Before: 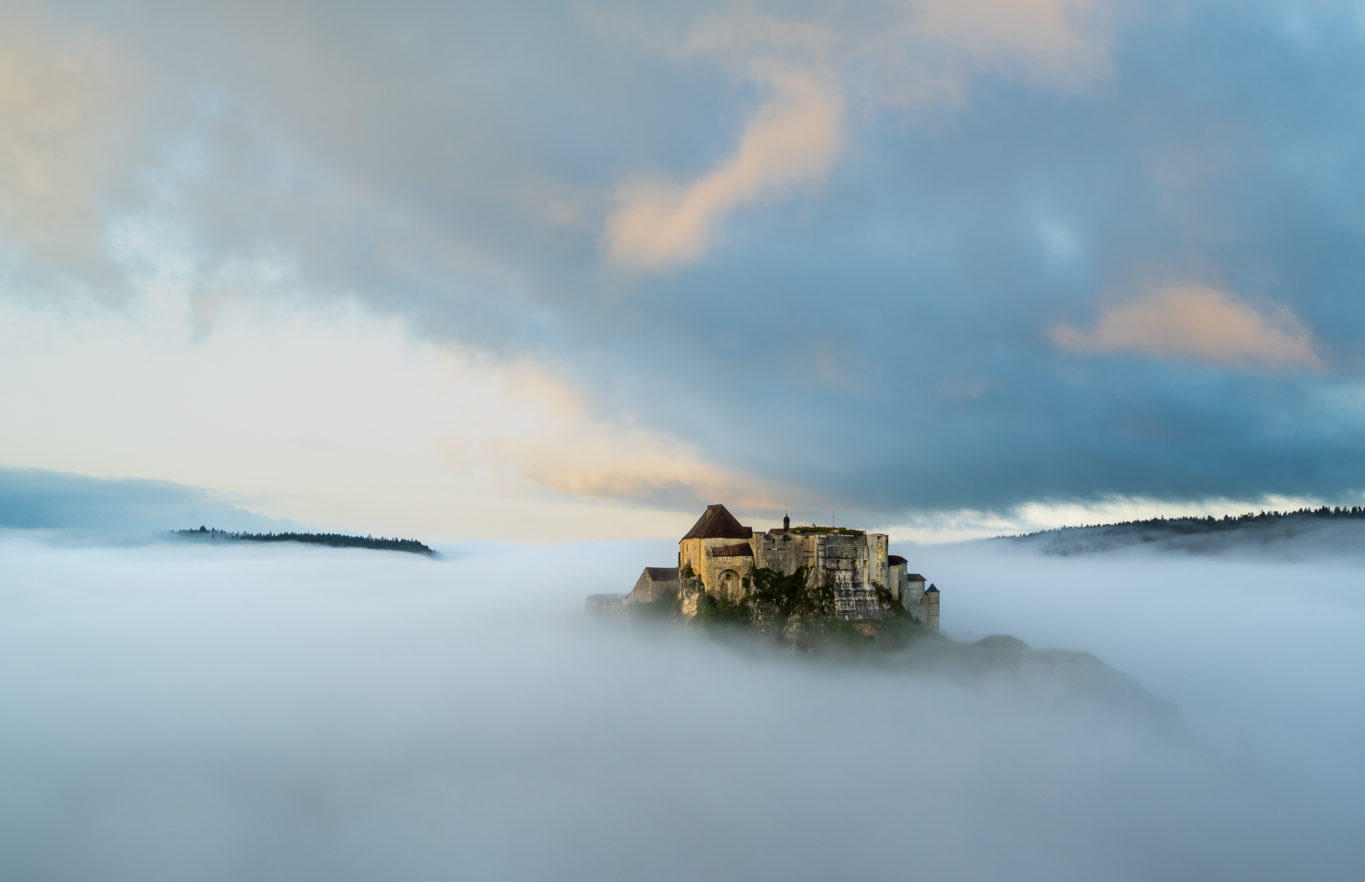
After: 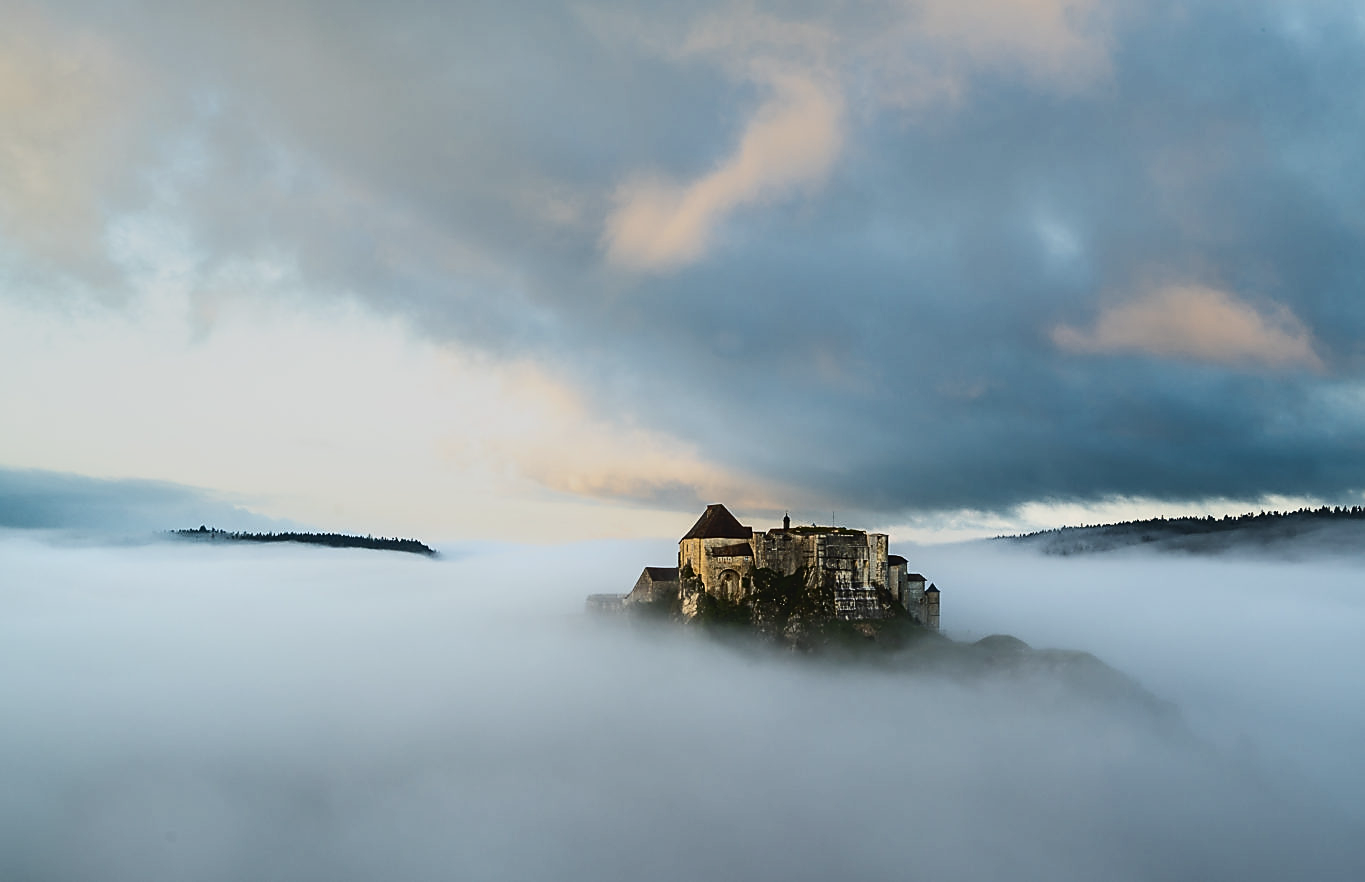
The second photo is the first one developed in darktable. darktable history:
exposure: black level correction -0.015, exposure -0.5 EV, compensate highlight preservation false
sharpen: radius 1.4, amount 1.25, threshold 0.7
contrast brightness saturation: contrast 0.28
